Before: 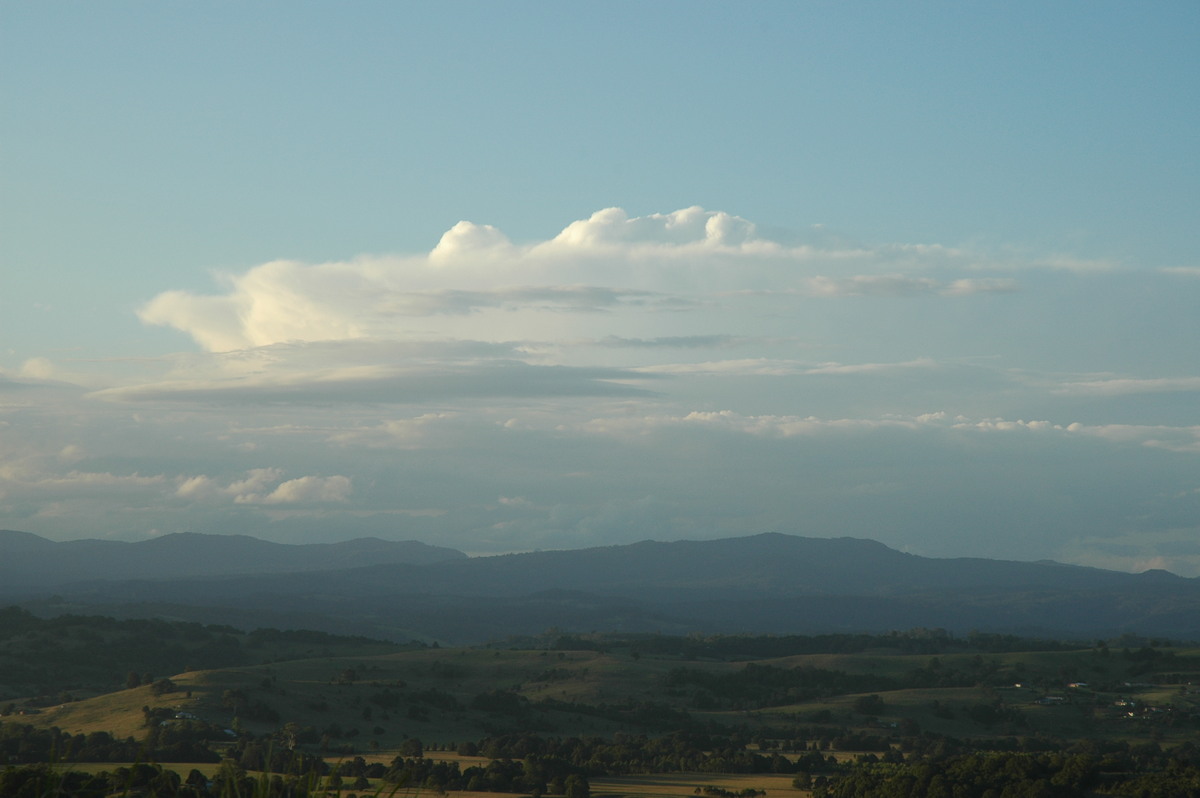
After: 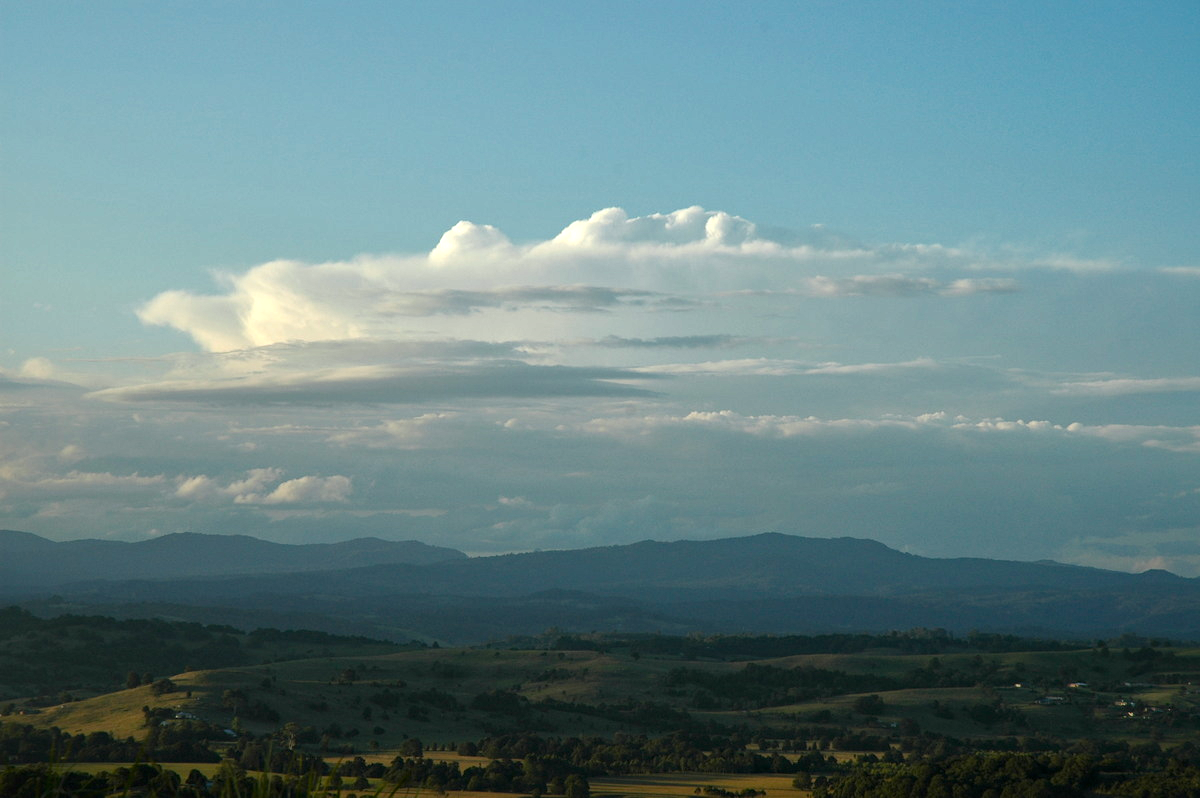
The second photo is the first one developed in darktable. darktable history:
color balance rgb: linear chroma grading › shadows 15.752%, perceptual saturation grading › global saturation 14.873%, contrast 5.235%
local contrast: mode bilateral grid, contrast 20, coarseness 51, detail 150%, midtone range 0.2
haze removal: adaptive false
